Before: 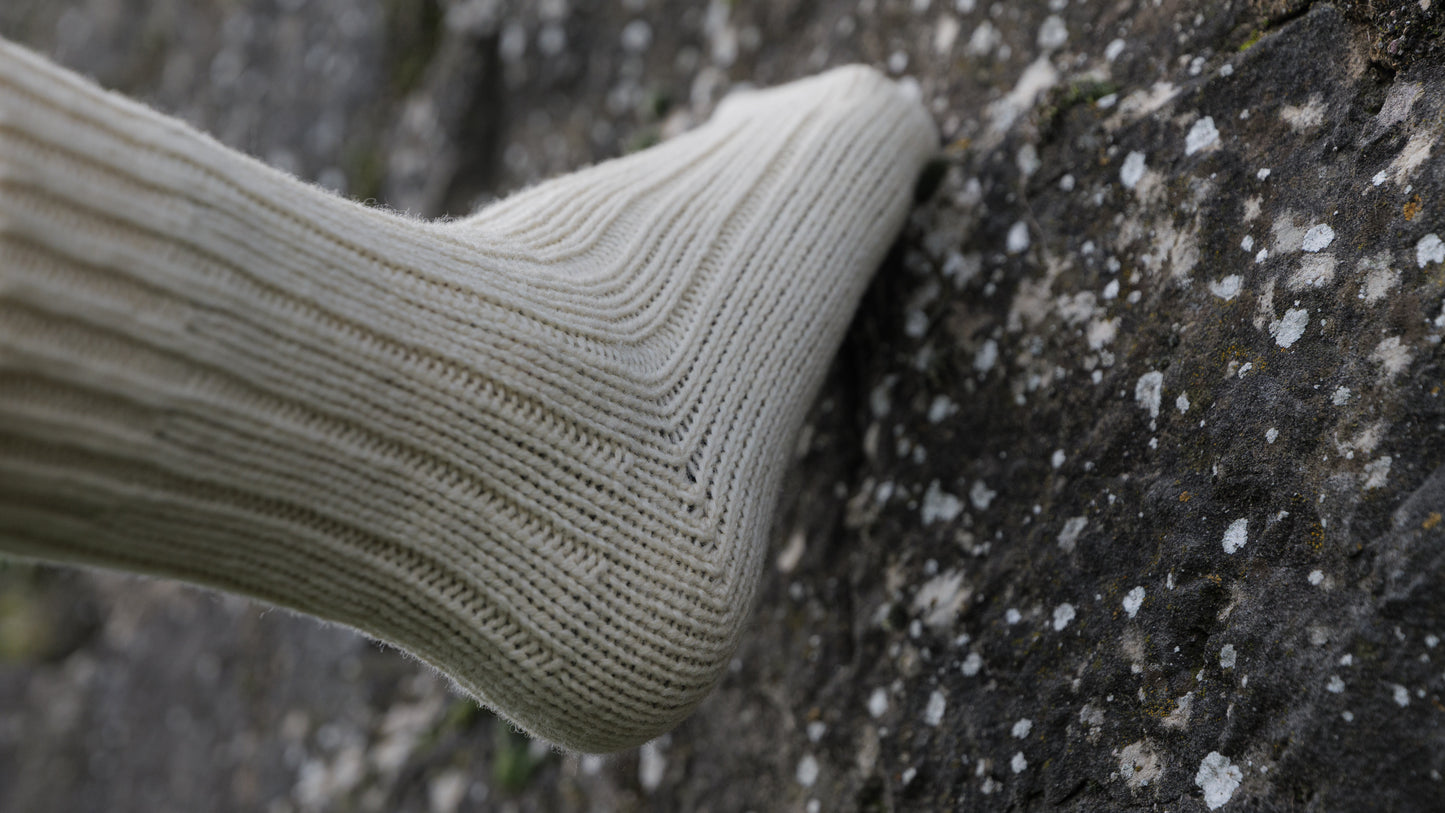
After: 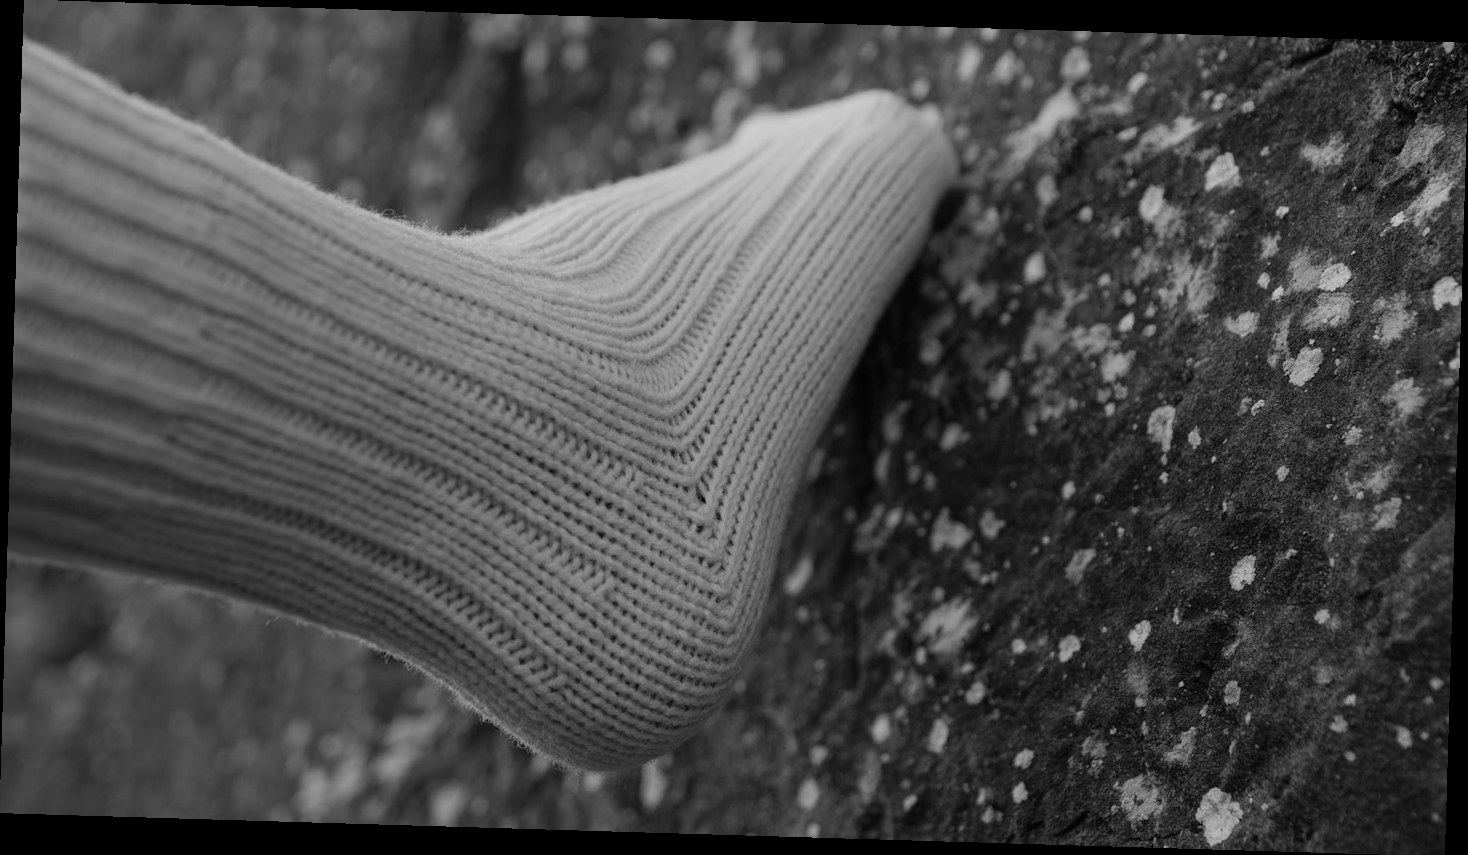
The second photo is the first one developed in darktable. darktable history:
rotate and perspective: rotation 1.72°, automatic cropping off
white balance: red 0.984, blue 1.059
monochrome: a -92.57, b 58.91
